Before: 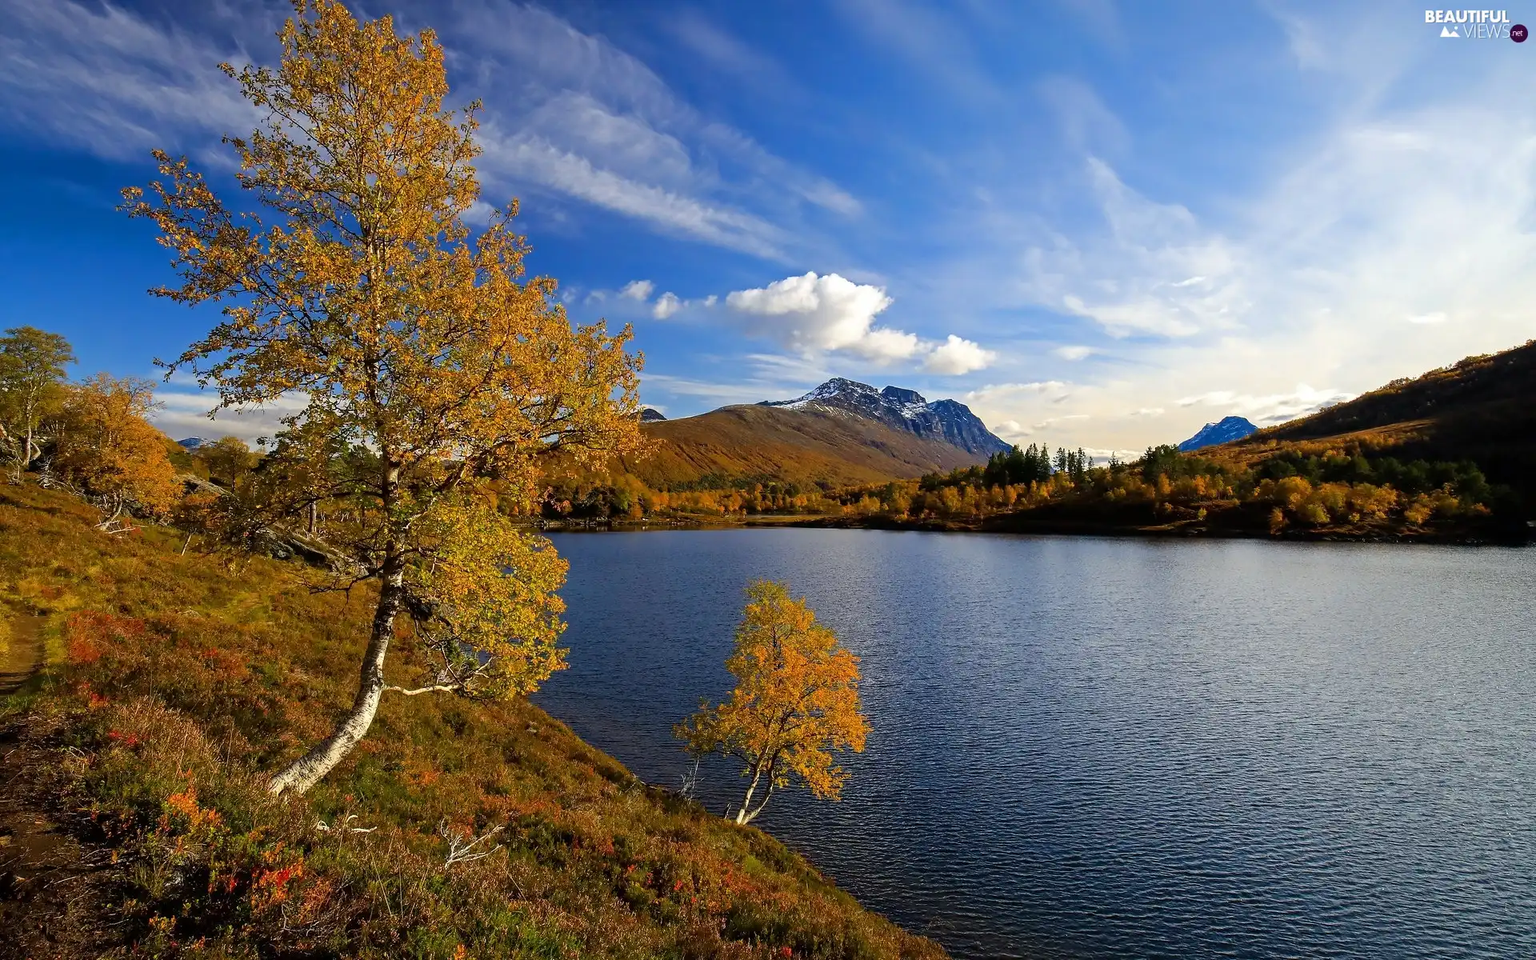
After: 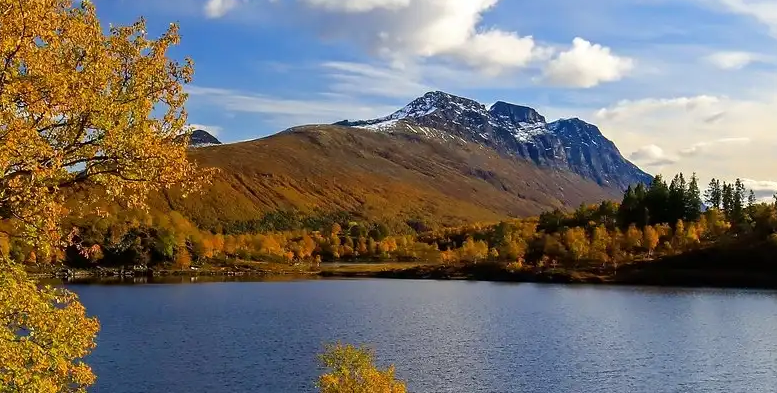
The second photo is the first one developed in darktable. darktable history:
crop: left 31.885%, top 31.783%, right 27.599%, bottom 35.46%
